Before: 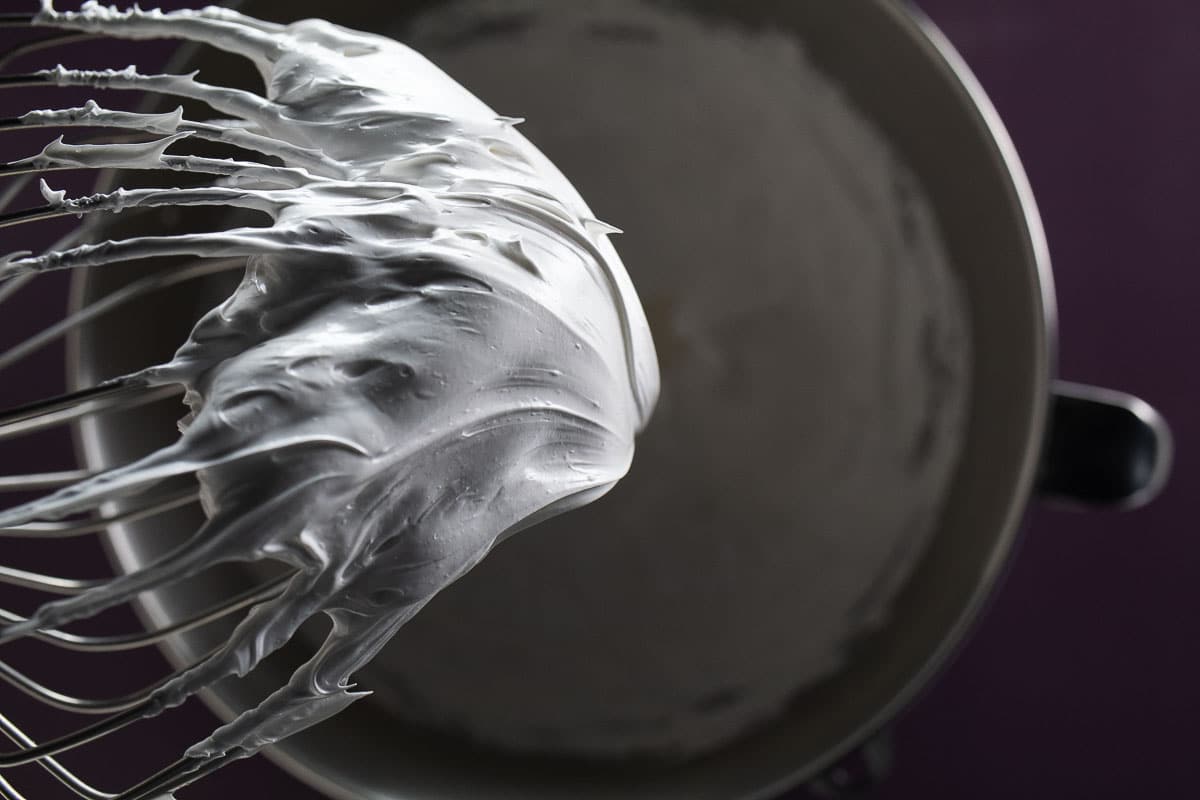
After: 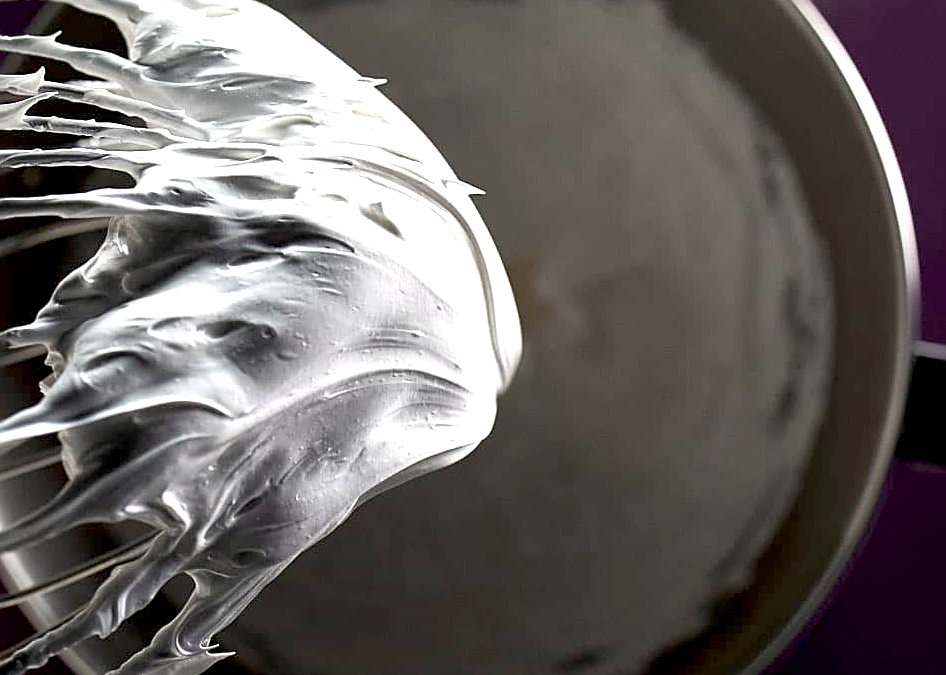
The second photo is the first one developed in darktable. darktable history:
crop: left 11.566%, top 4.913%, right 9.584%, bottom 10.633%
exposure: black level correction 0.01, exposure 1 EV, compensate highlight preservation false
sharpen: on, module defaults
color correction: highlights b* 2.9
